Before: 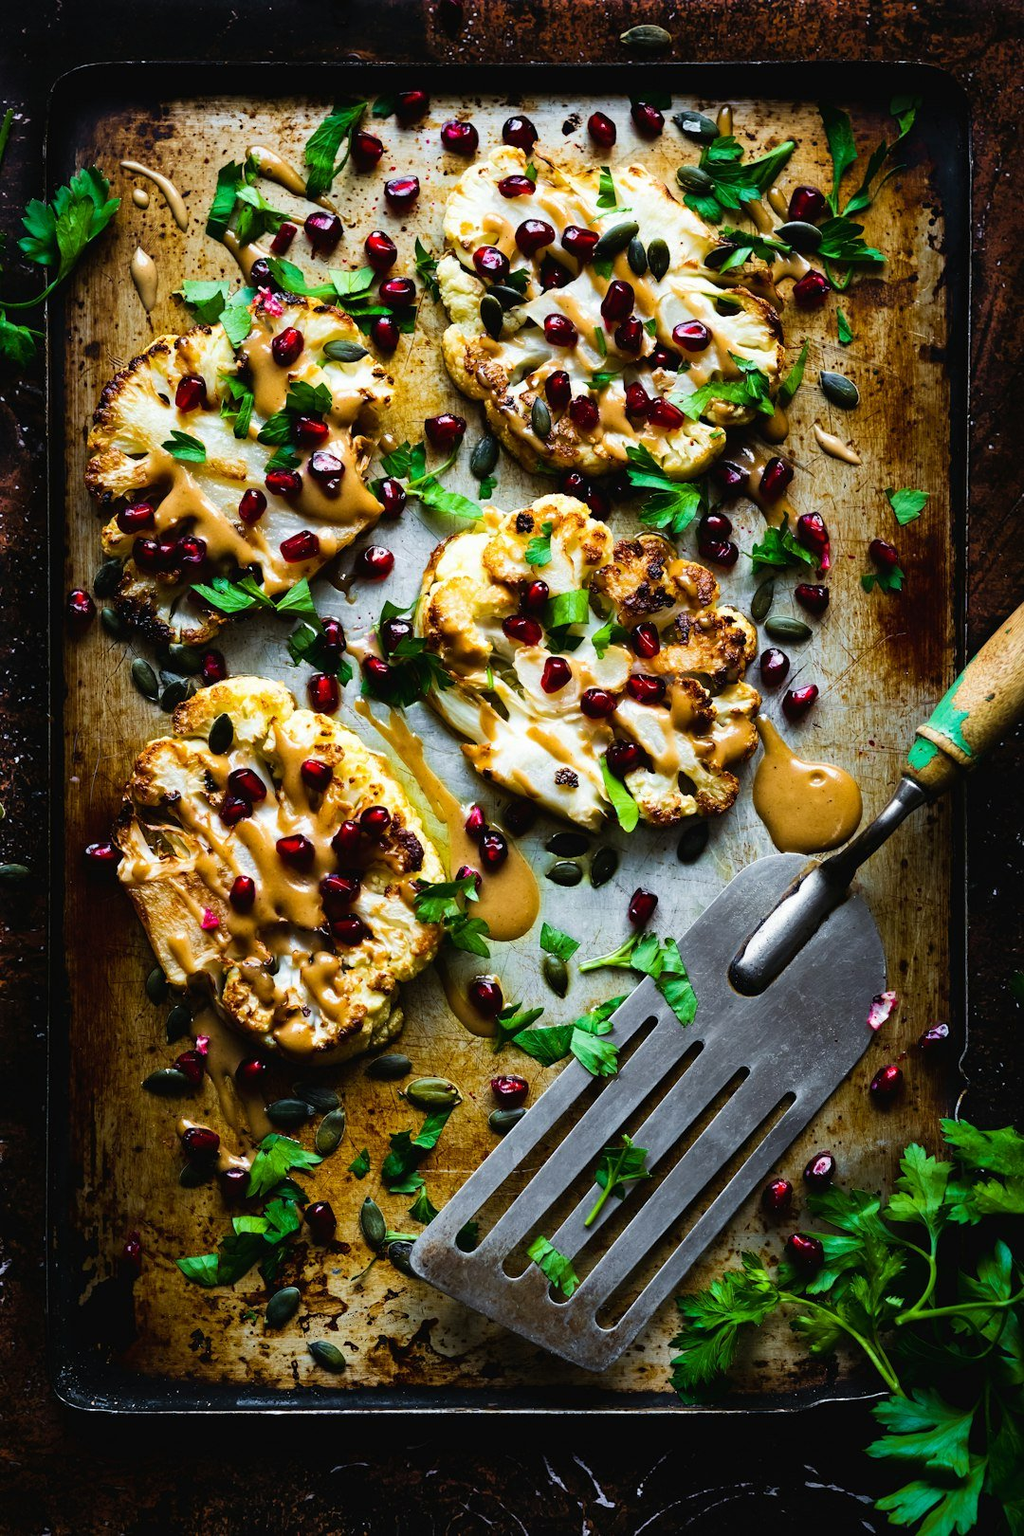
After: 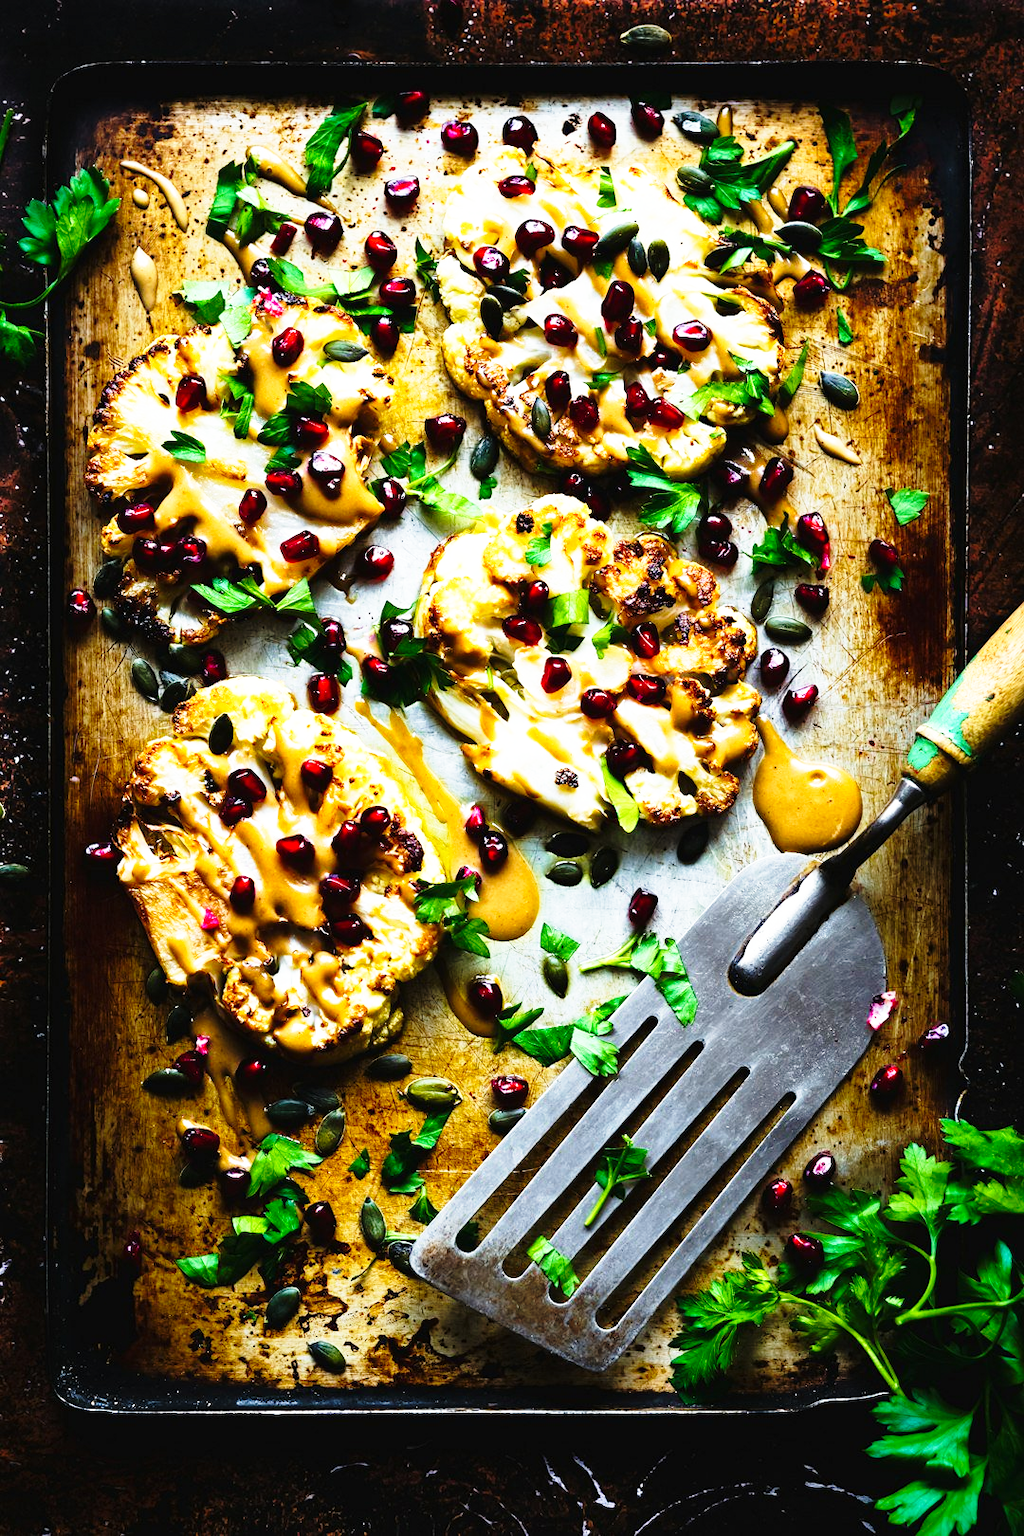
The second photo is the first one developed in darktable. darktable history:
base curve: curves: ch0 [(0, 0) (0.026, 0.03) (0.109, 0.232) (0.351, 0.748) (0.669, 0.968) (1, 1)], preserve colors none
